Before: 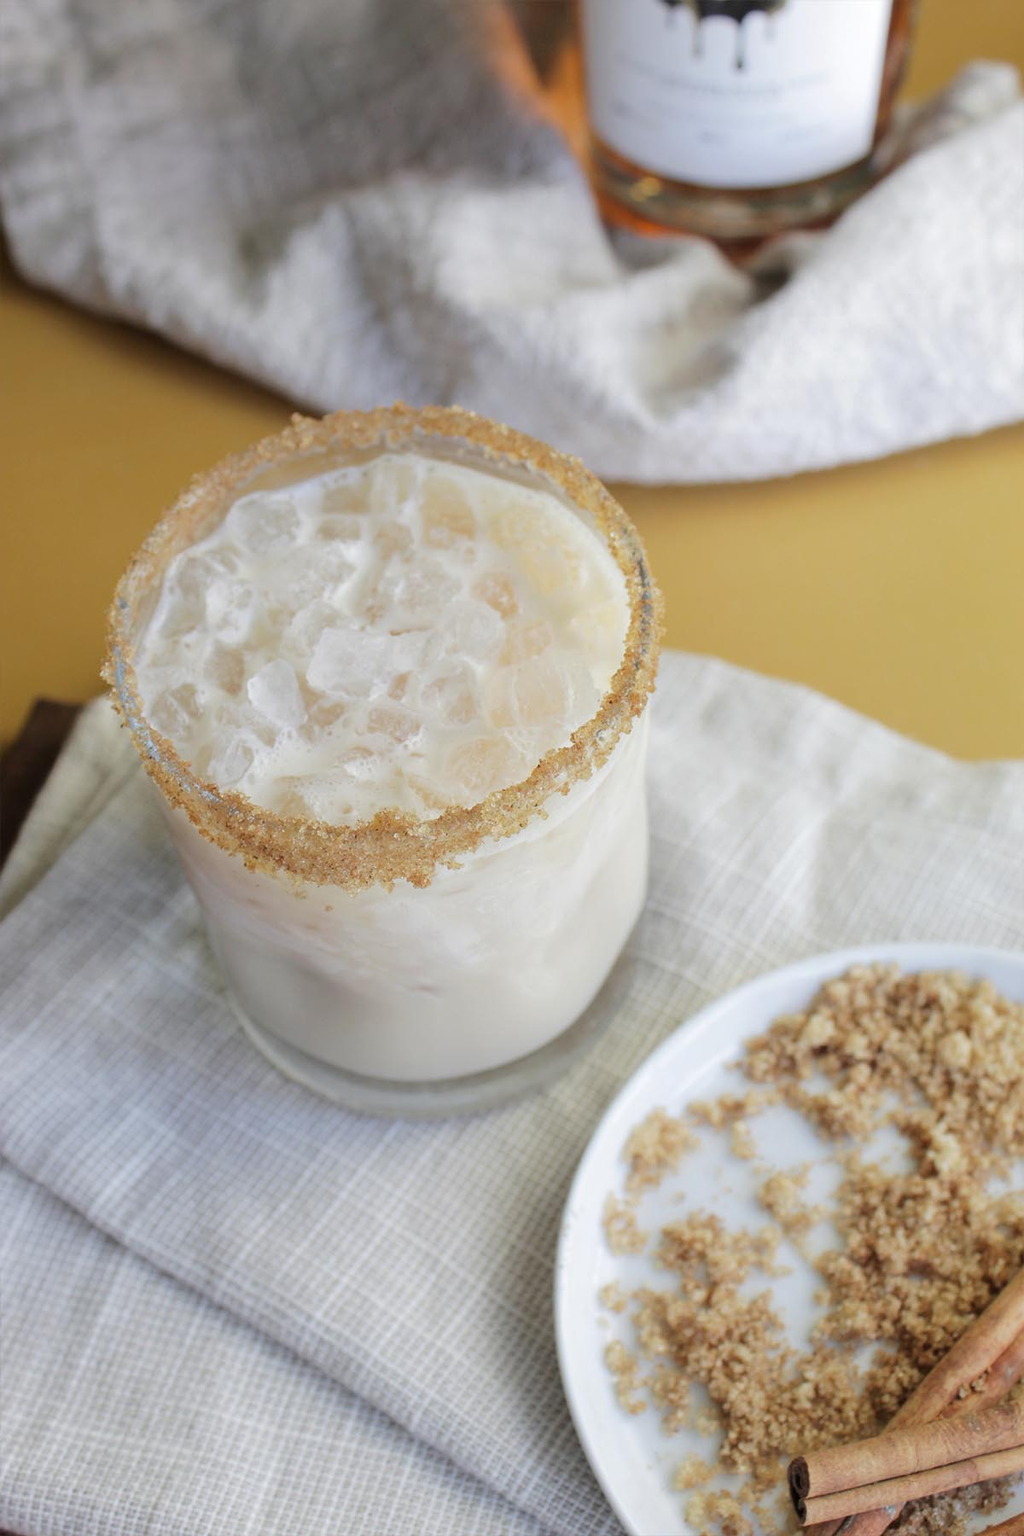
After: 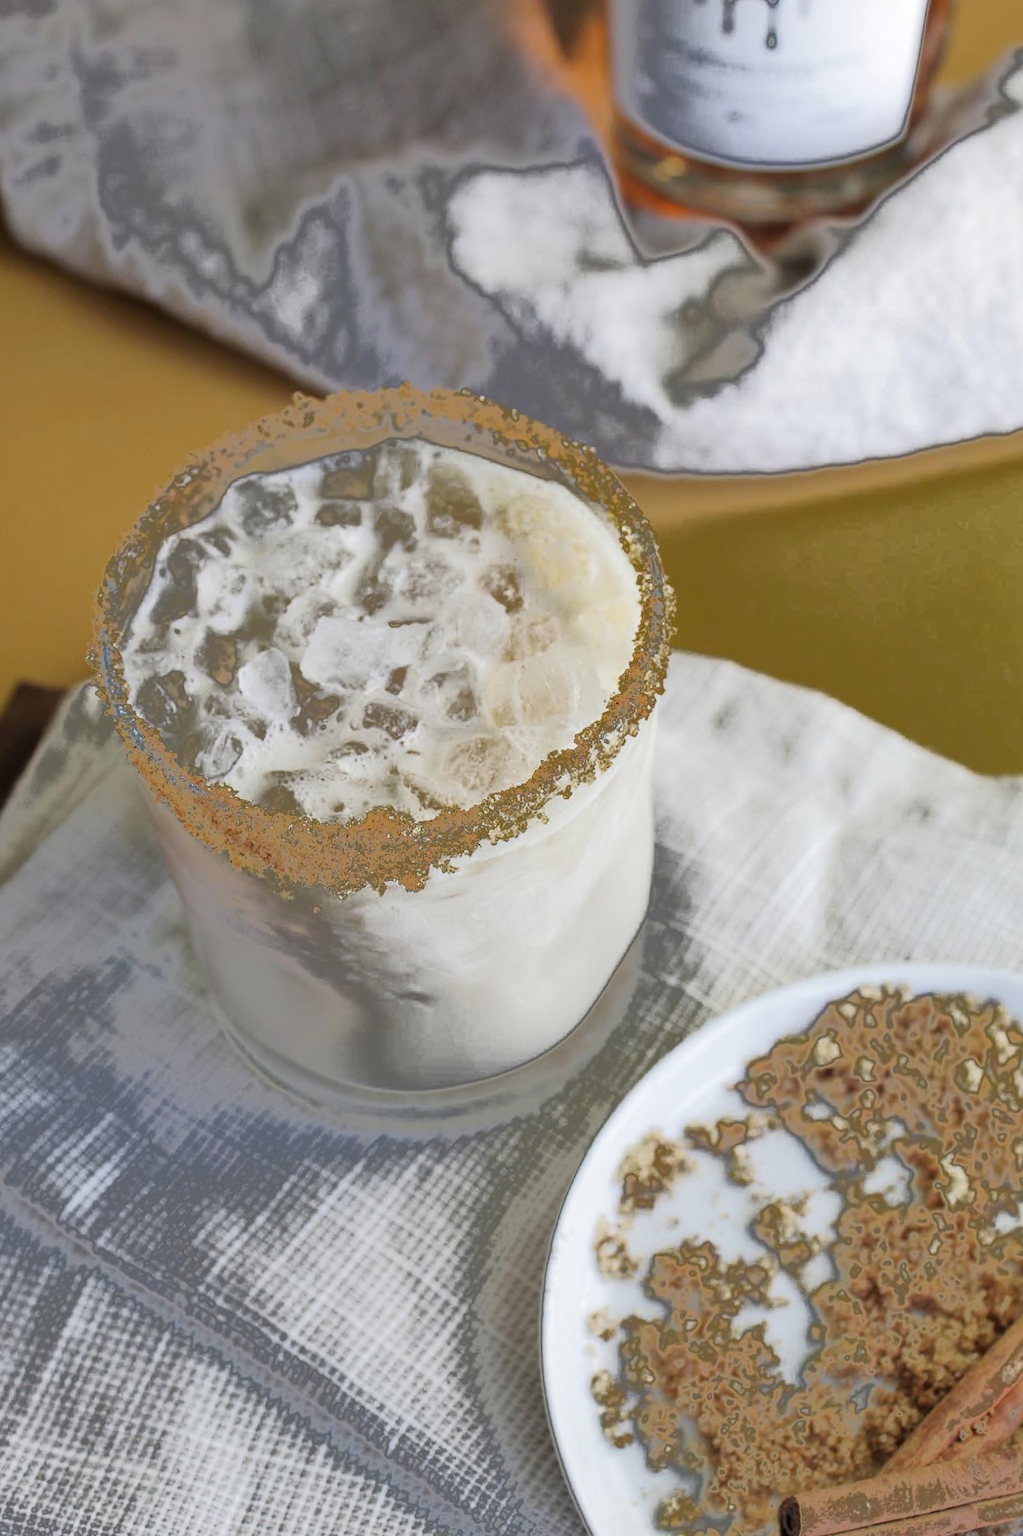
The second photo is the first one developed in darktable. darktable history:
crop and rotate: angle -1.69°
fill light: exposure -0.73 EV, center 0.69, width 2.2
